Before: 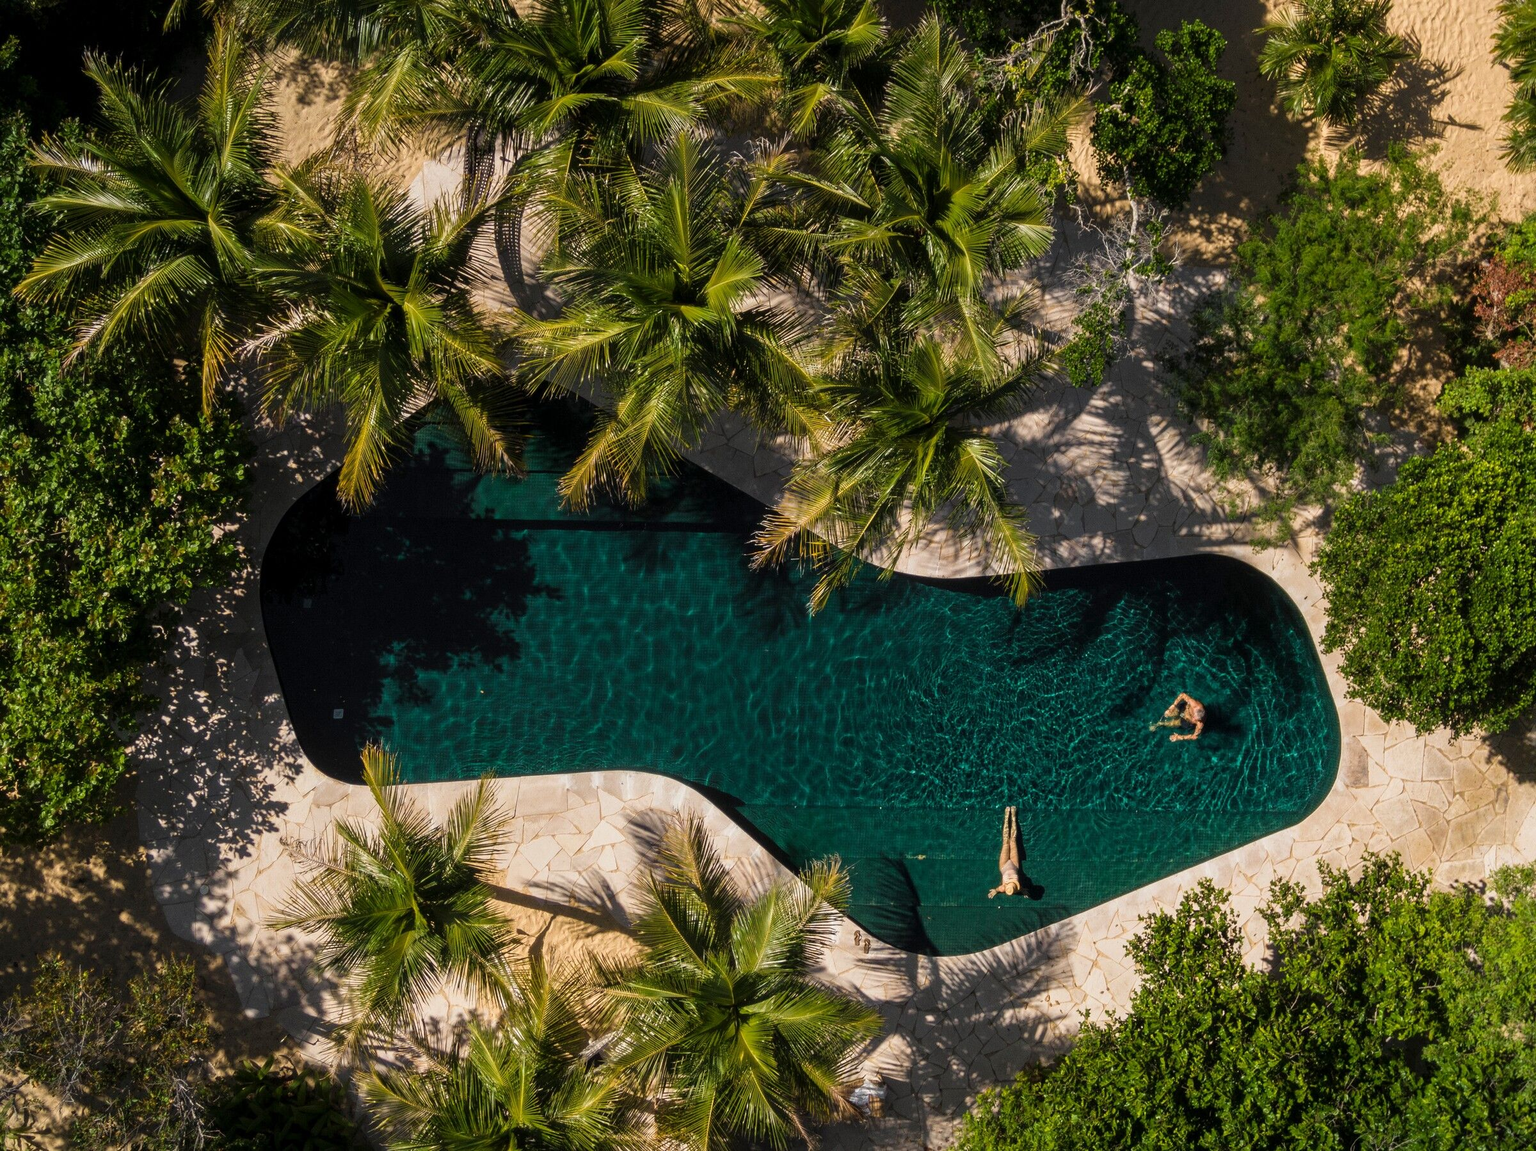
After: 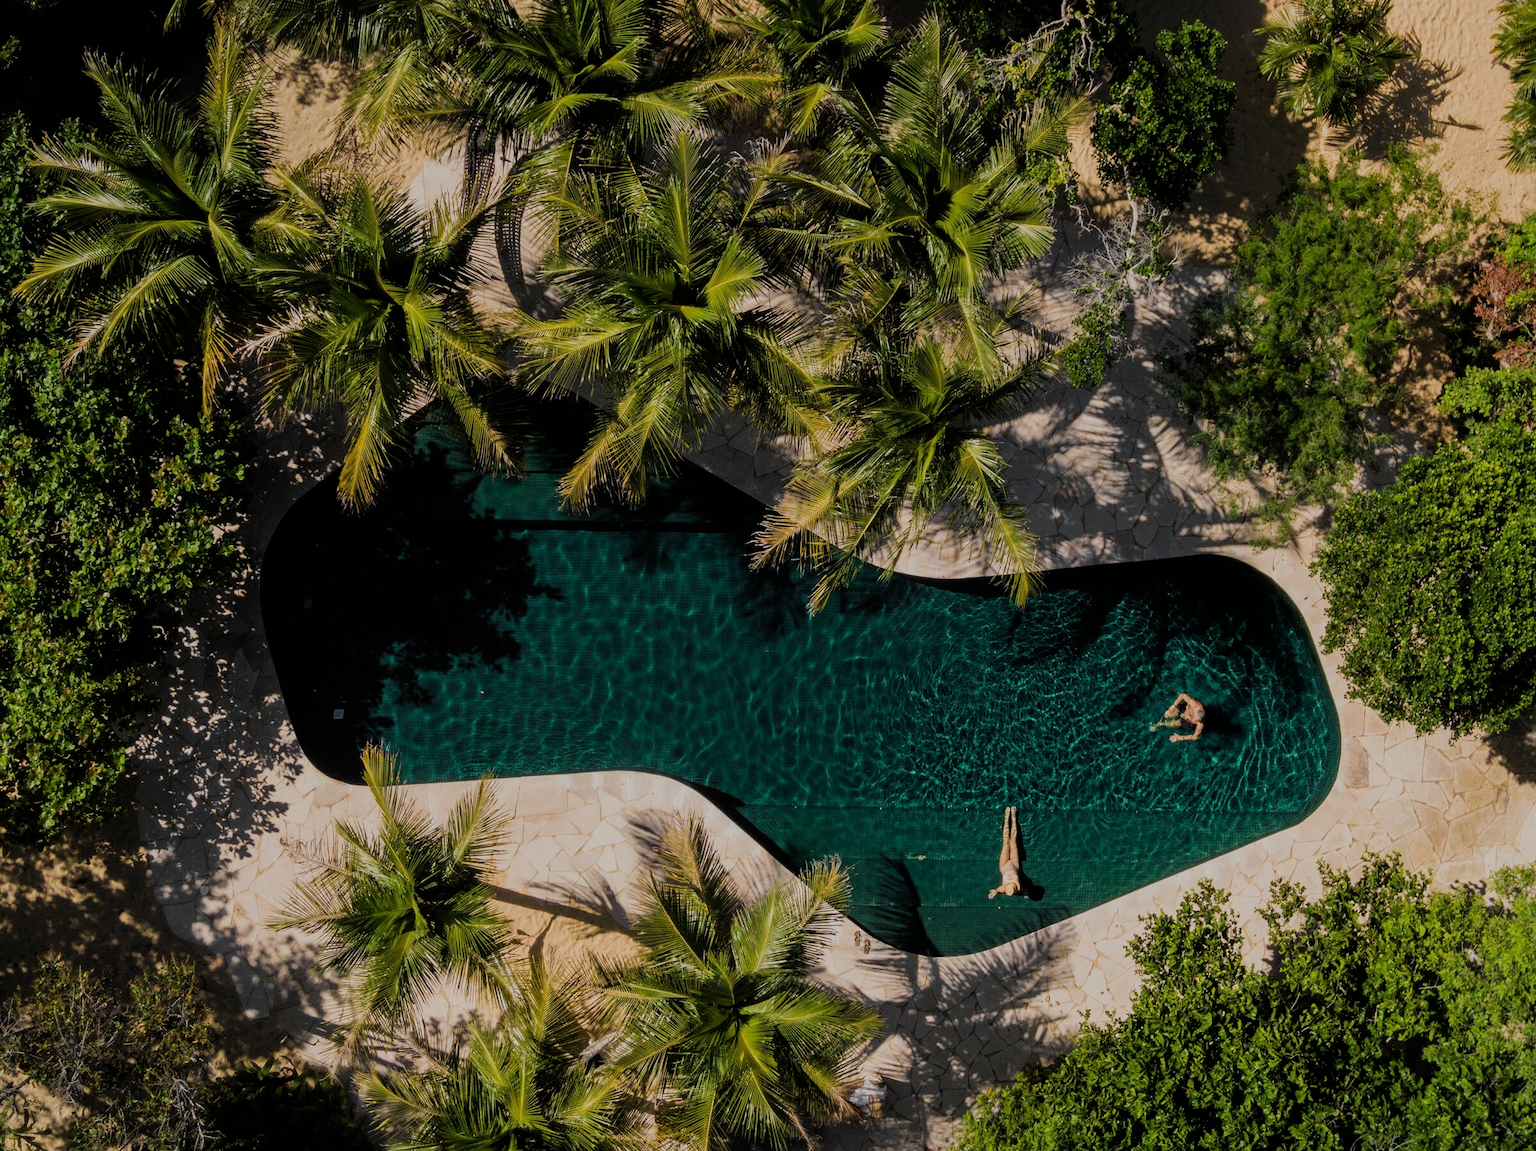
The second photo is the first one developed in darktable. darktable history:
filmic rgb: black relative exposure -6.1 EV, white relative exposure 6.95 EV, hardness 2.26, contrast in shadows safe
